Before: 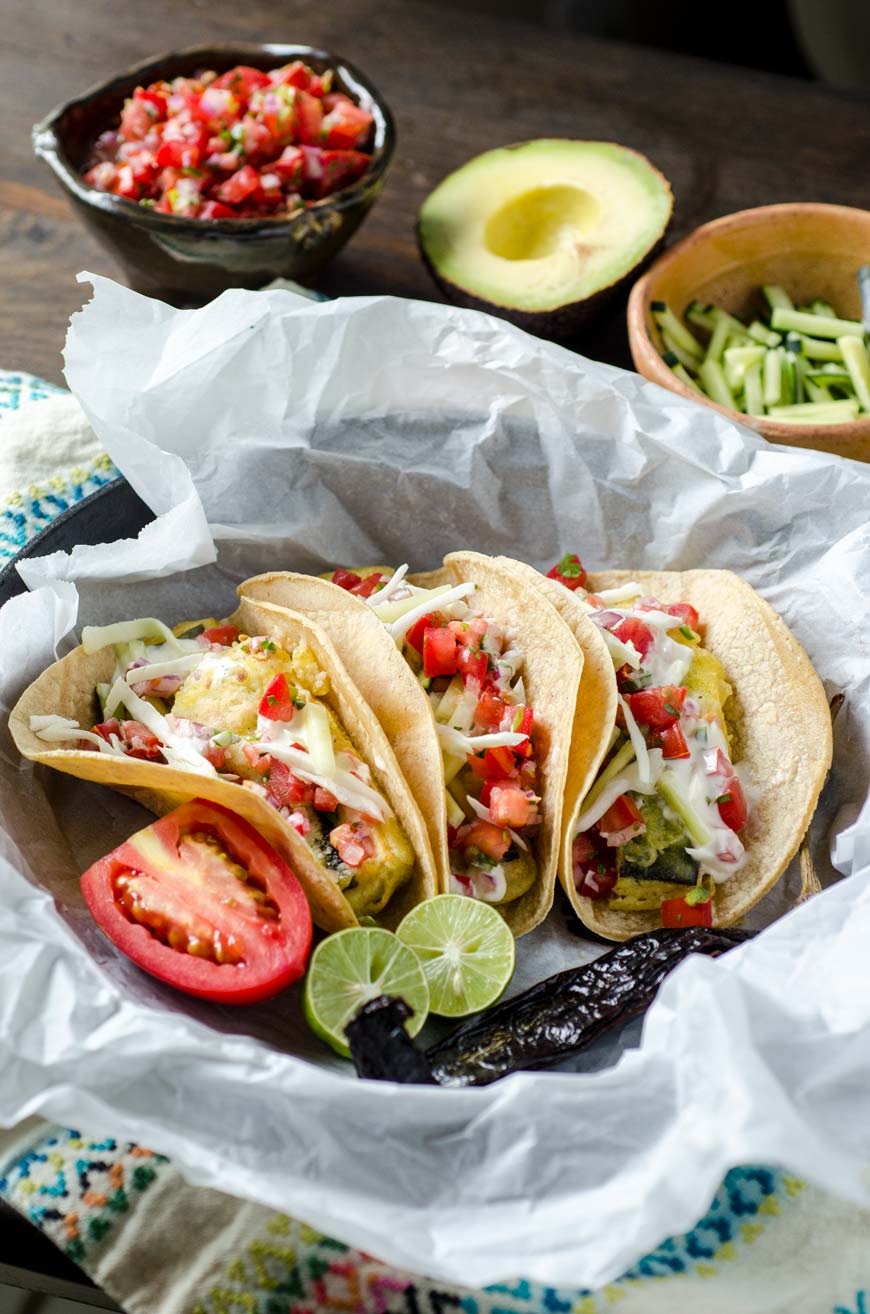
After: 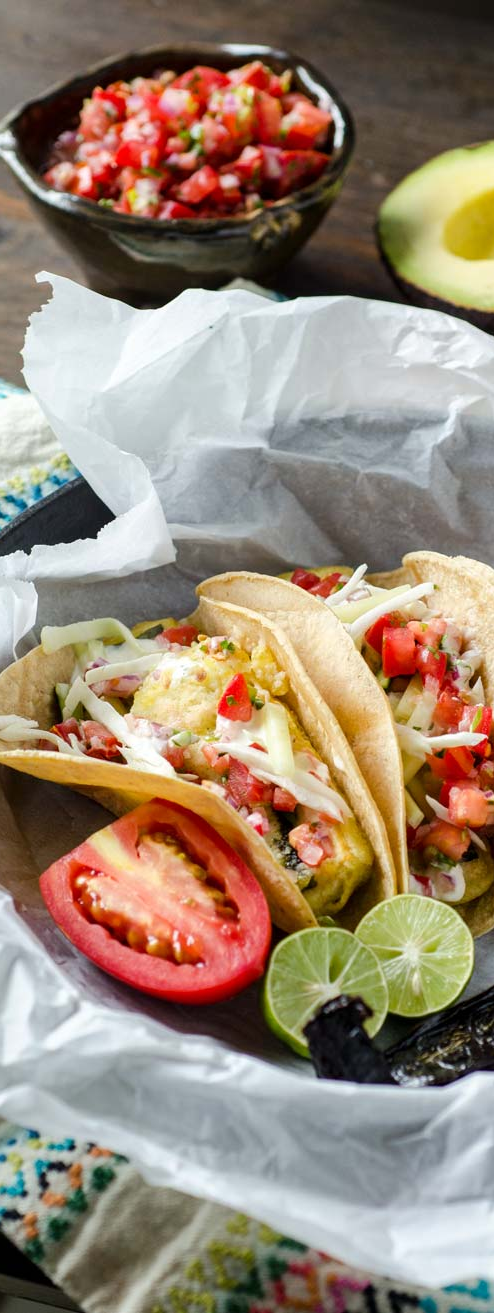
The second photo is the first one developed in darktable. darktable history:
crop: left 4.787%, right 38.39%
